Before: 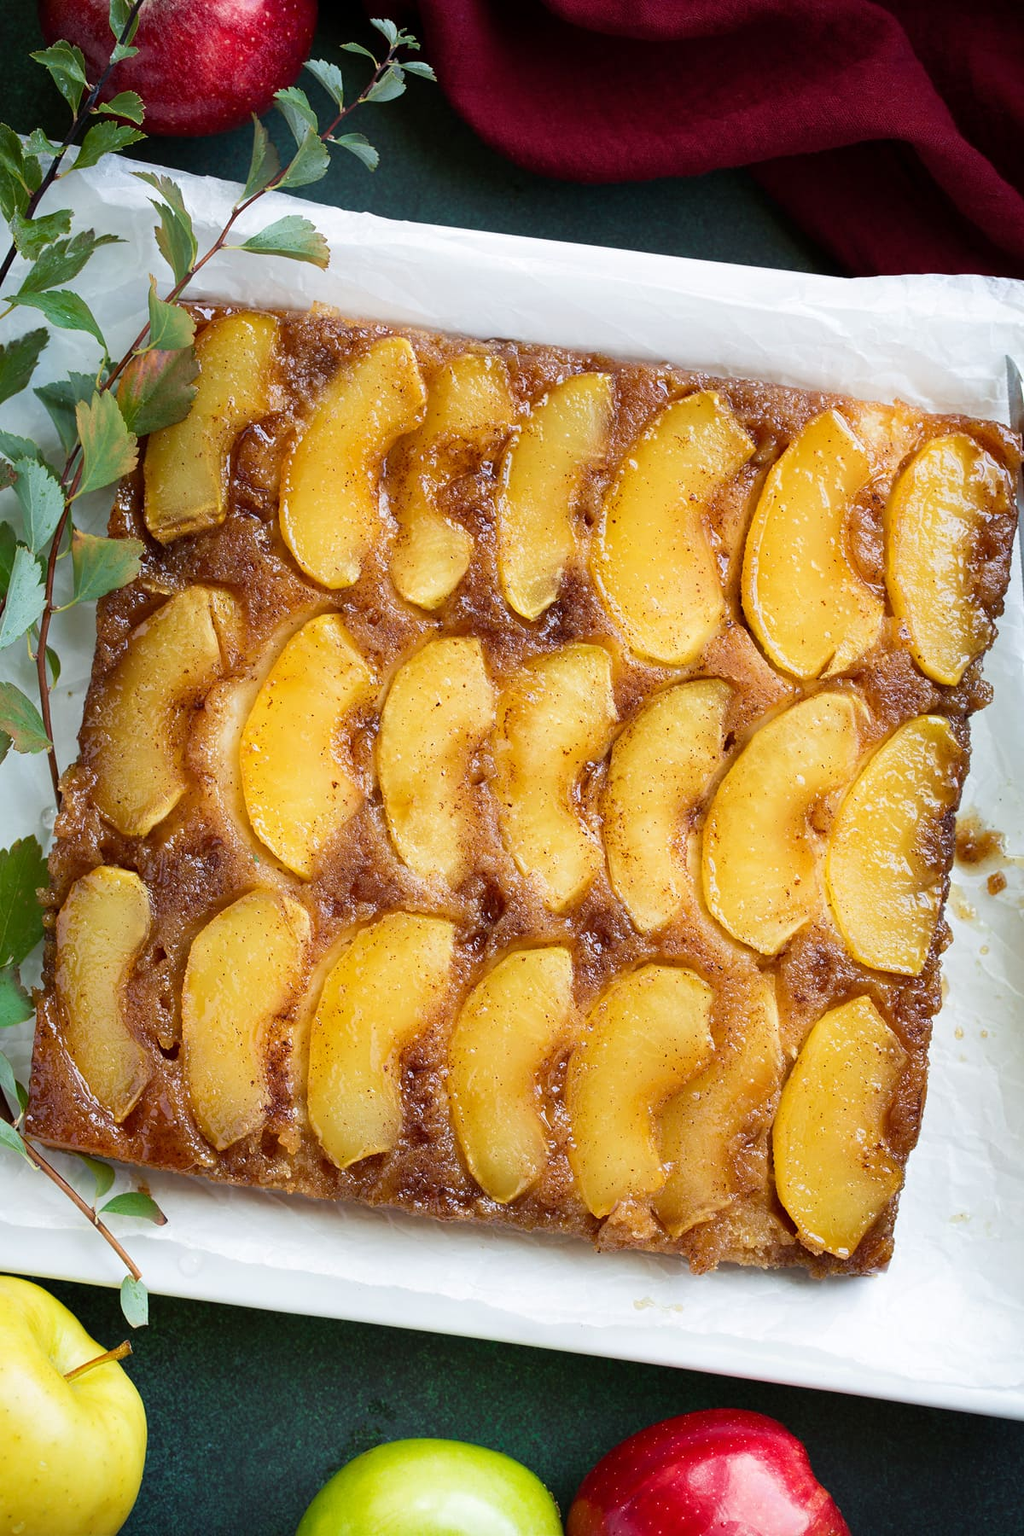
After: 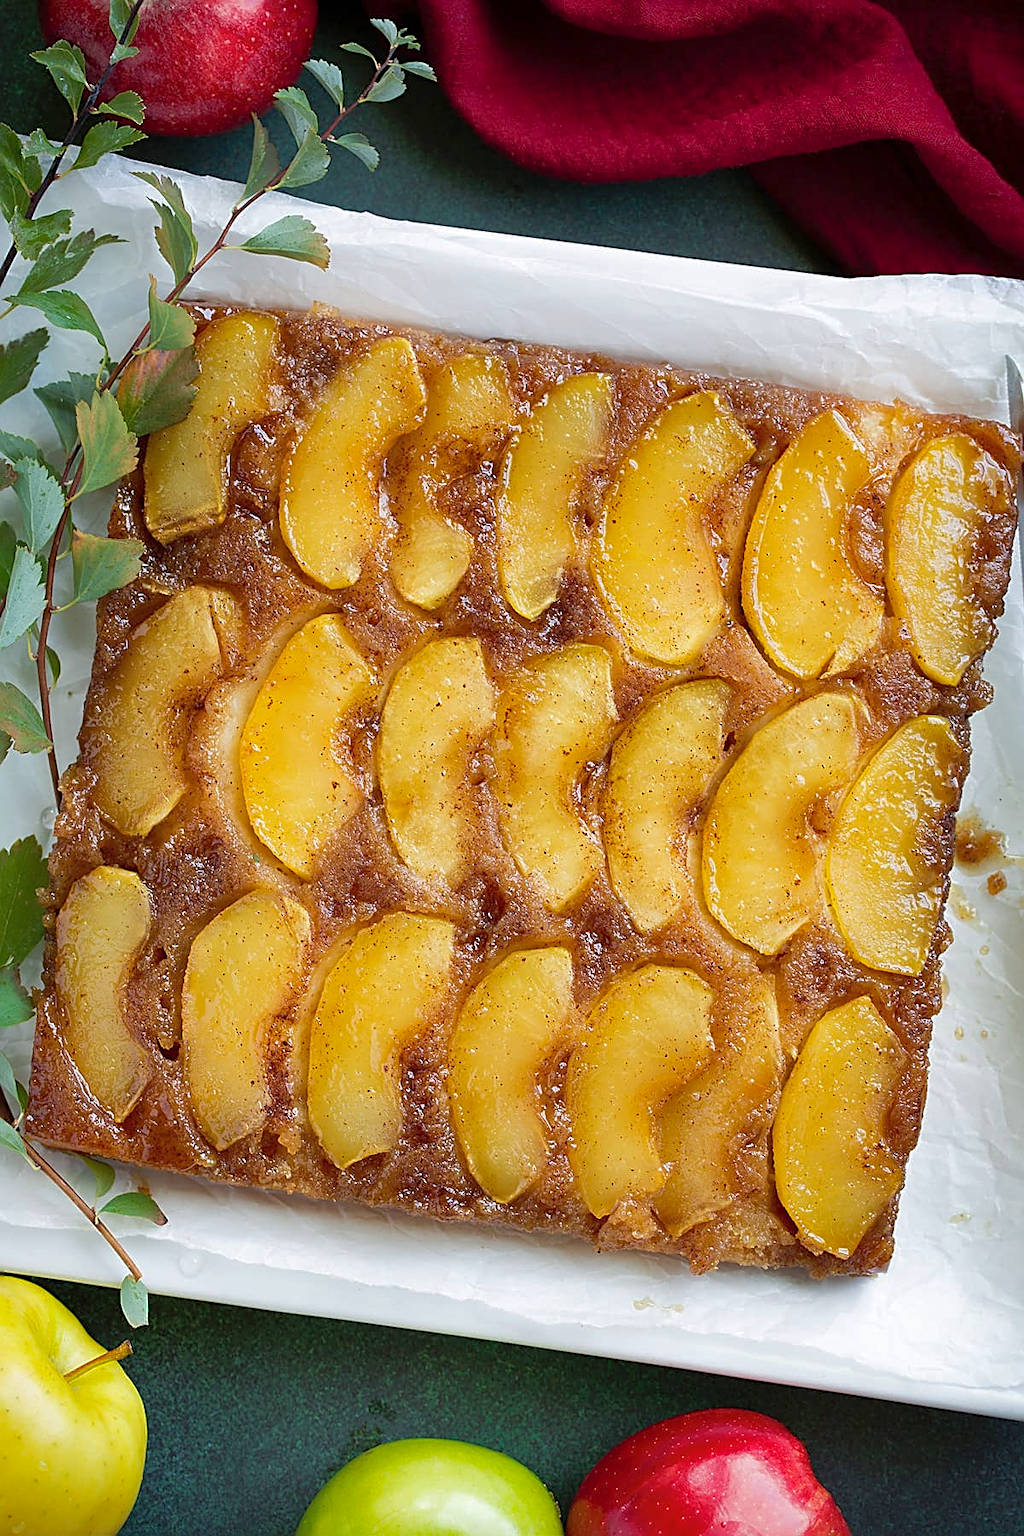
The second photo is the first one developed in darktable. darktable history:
sharpen: amount 0.749
shadows and highlights: on, module defaults
